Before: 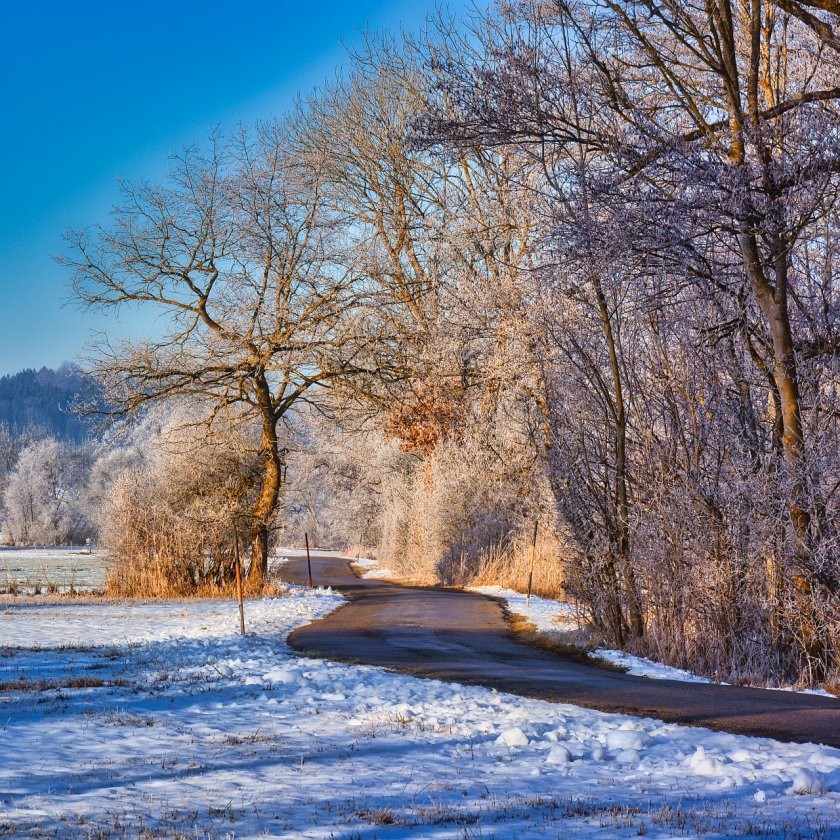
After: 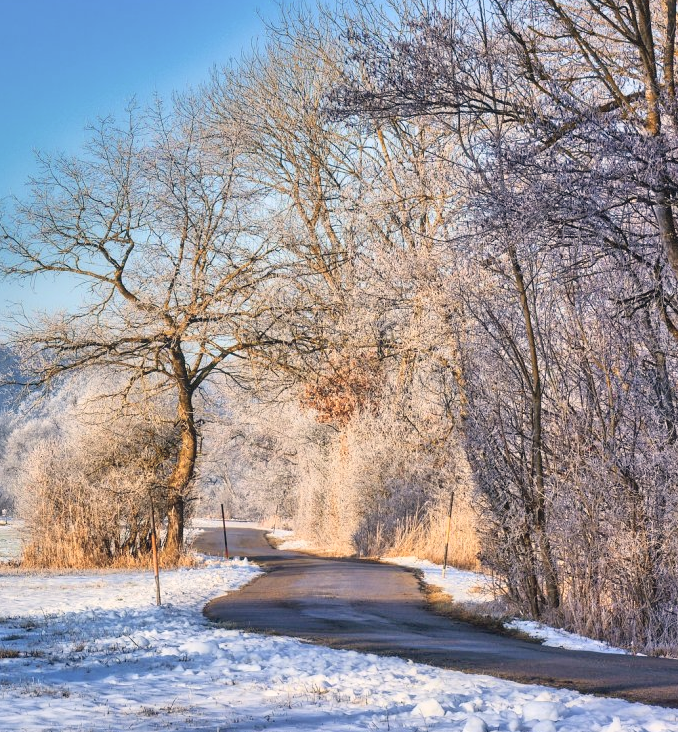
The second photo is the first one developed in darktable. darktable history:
contrast brightness saturation: contrast 0.135, brightness 0.21
color correction: highlights a* 2.83, highlights b* 5.01, shadows a* -2.65, shadows b* -4.92, saturation 0.82
crop: left 10.016%, top 3.48%, right 9.192%, bottom 9.351%
